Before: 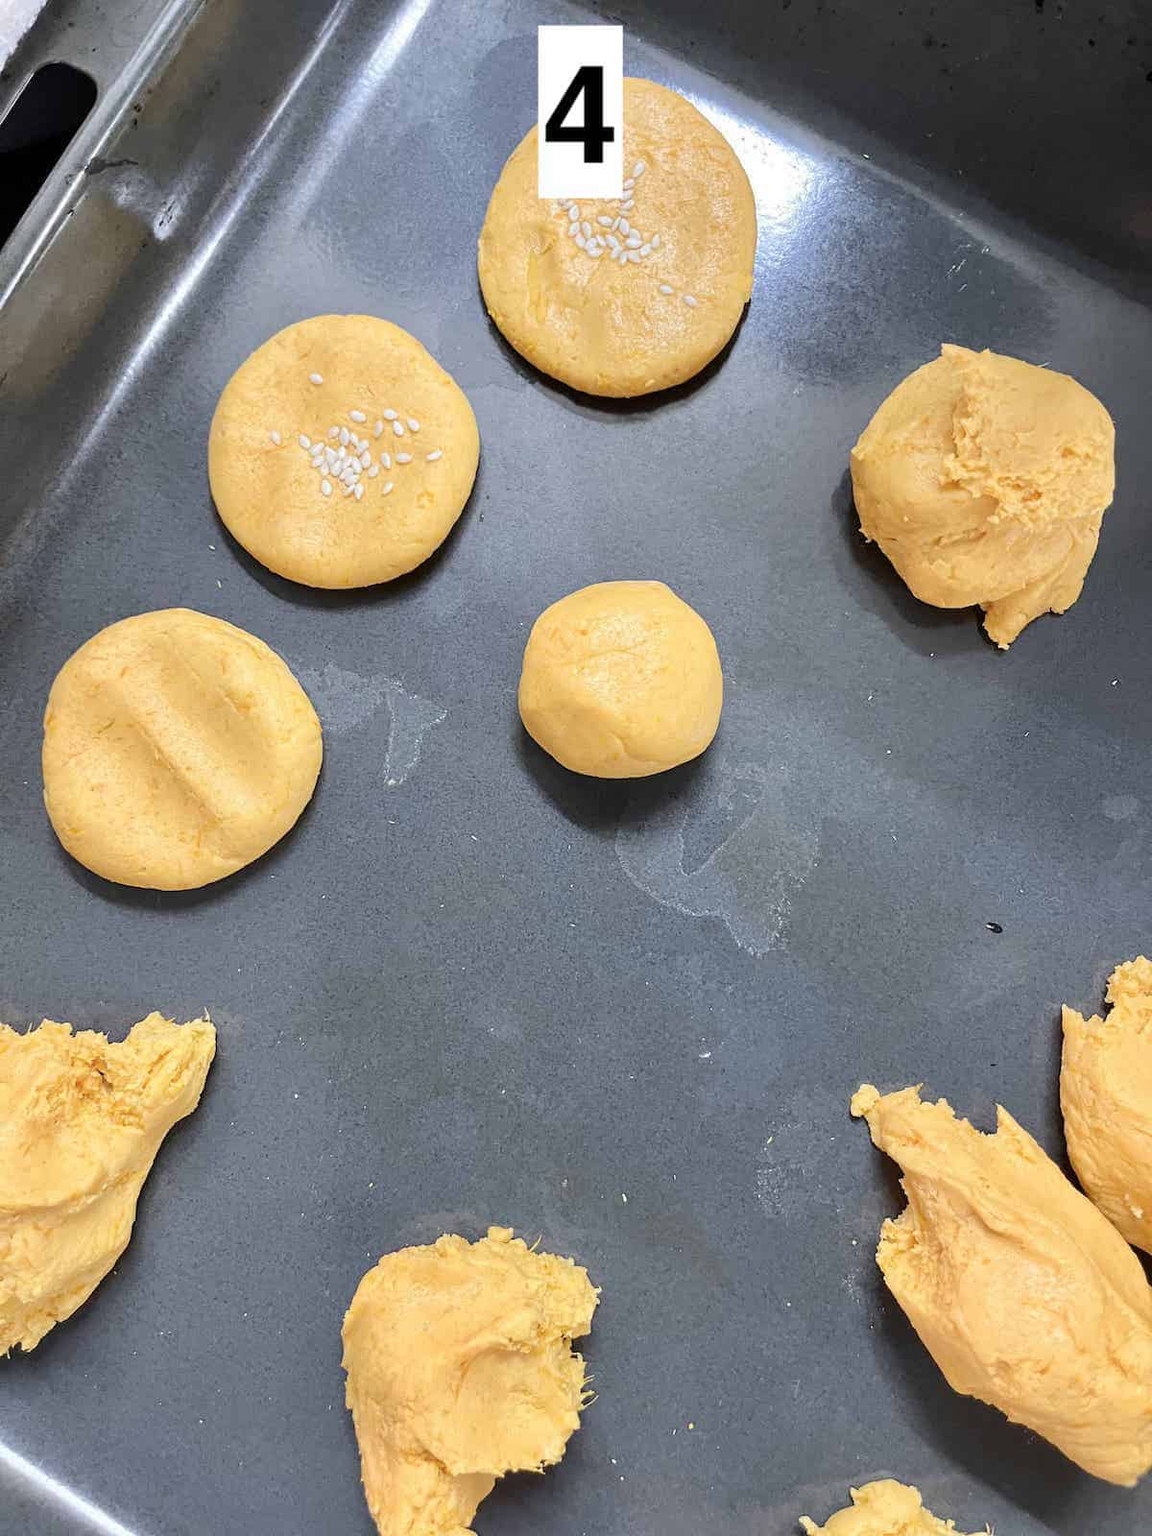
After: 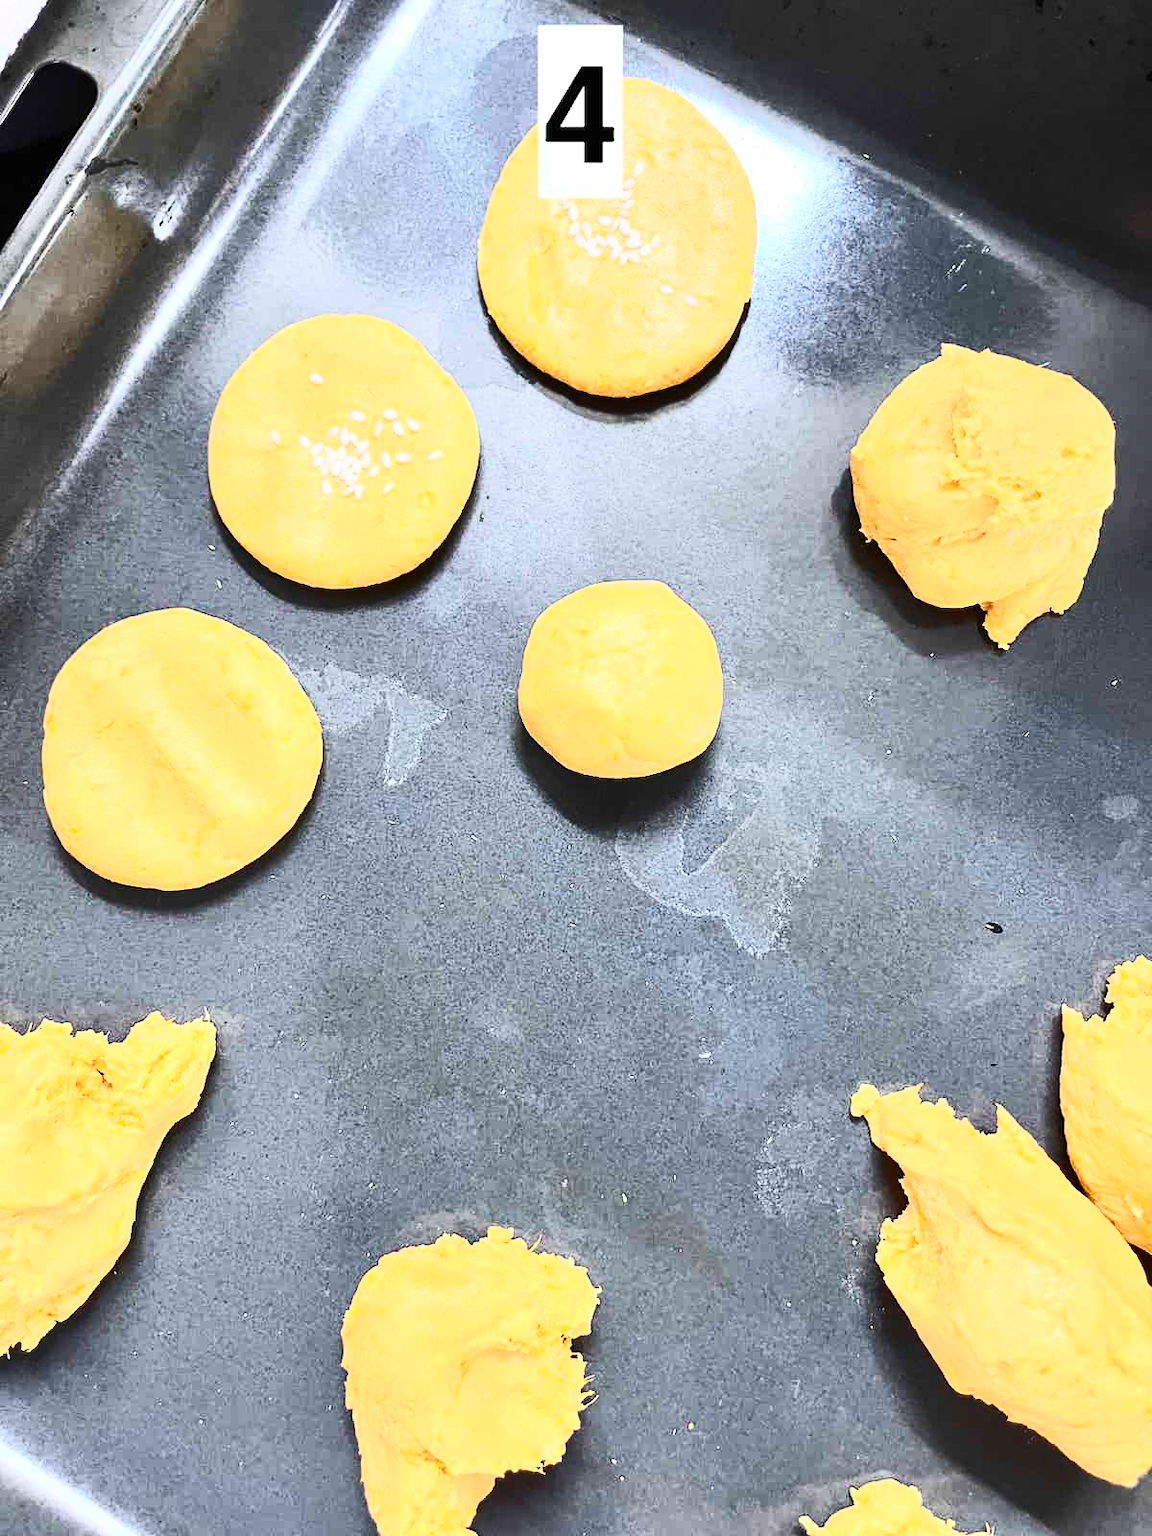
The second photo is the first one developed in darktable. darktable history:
contrast brightness saturation: contrast 0.614, brightness 0.346, saturation 0.145
